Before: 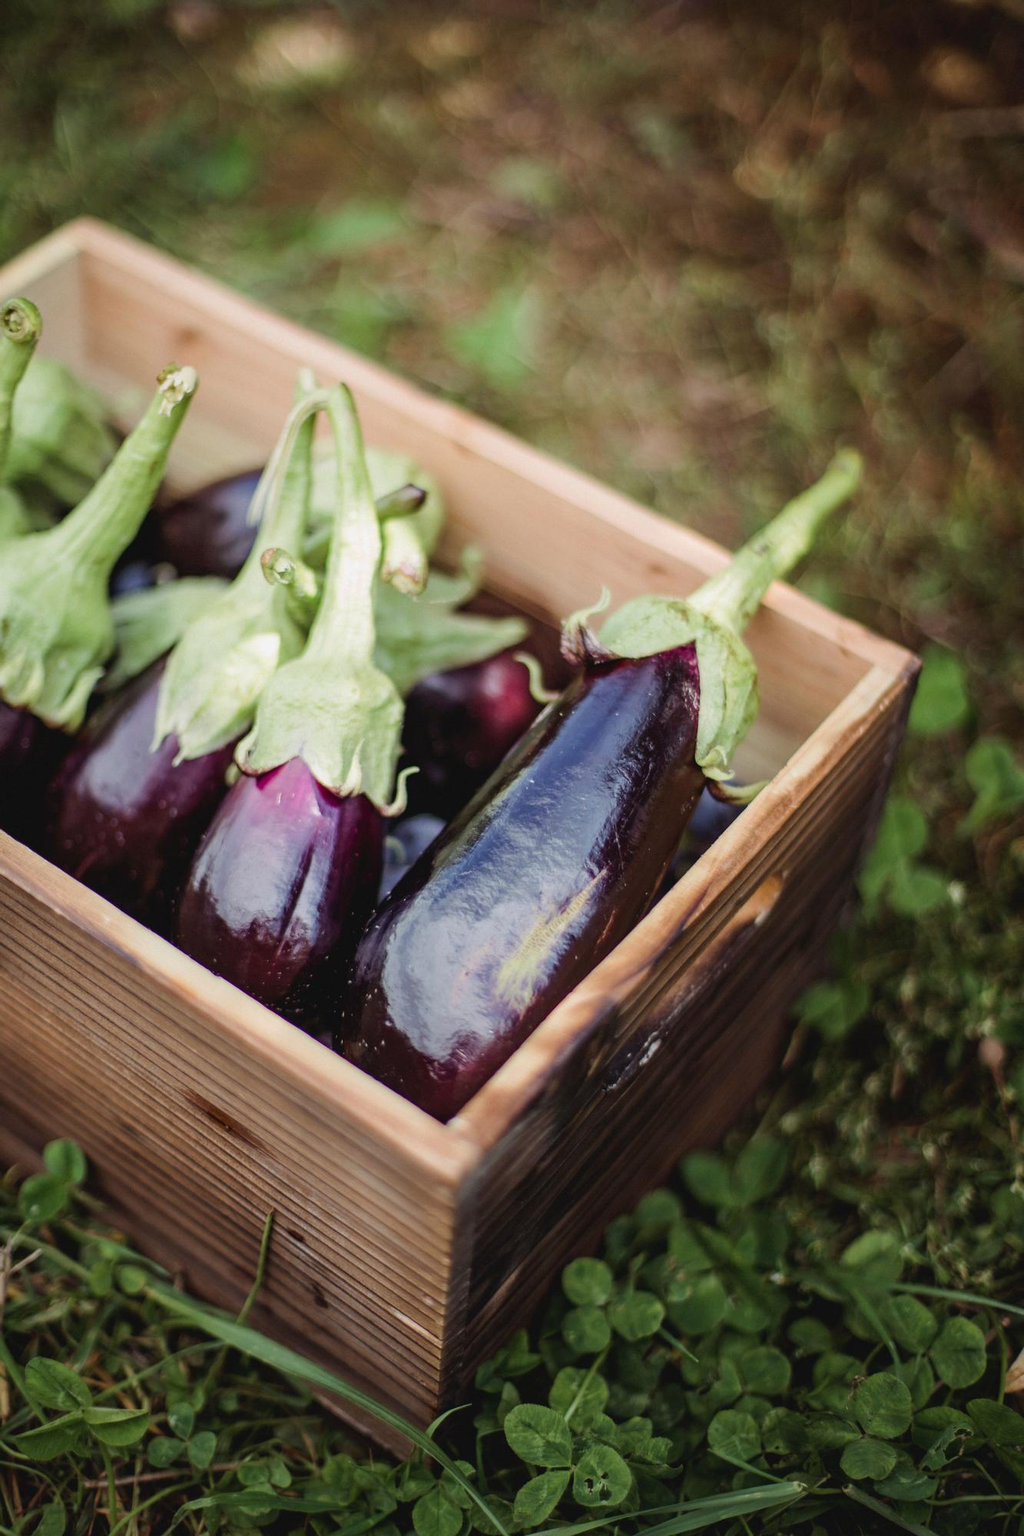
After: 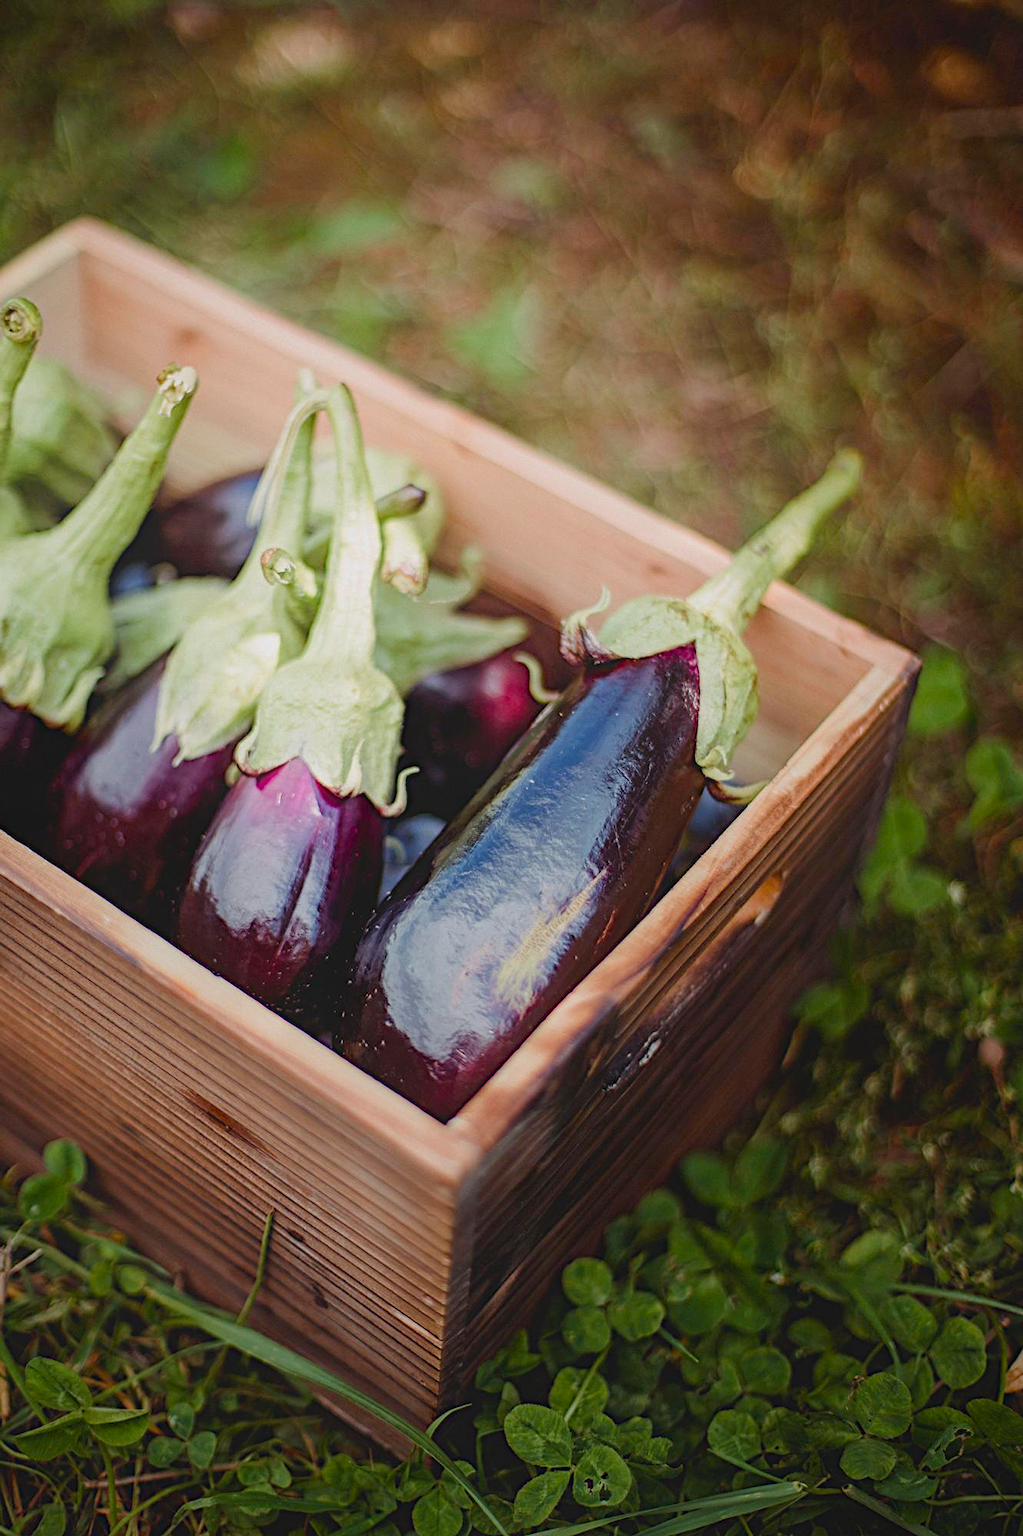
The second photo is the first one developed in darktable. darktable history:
color balance rgb "basic colorfulness: standard": perceptual saturation grading › global saturation 20%, perceptual saturation grading › highlights -25%, perceptual saturation grading › shadows 25%
color balance rgb "medium contrast": perceptual brilliance grading › highlights 20%, perceptual brilliance grading › mid-tones 10%, perceptual brilliance grading › shadows -20%
rgb primaries "nice": tint hue -2.48°, red hue -0.024, green purity 1.08, blue hue -0.112, blue purity 1.17
contrast equalizer "soft": y [[0.439, 0.44, 0.442, 0.457, 0.493, 0.498], [0.5 ×6], [0.5 ×6], [0 ×6], [0 ×6]]
diffuse or sharpen "diffusion": radius span 77, 1st order speed 50%, 2nd order speed 50%, 3rd order speed 50%, 4th order speed 50% | blend: blend mode normal, opacity 25%; mask: uniform (no mask)
diffuse or sharpen "sharpen demosaicing: AA filter": edge sensitivity 1, 1st order anisotropy 100%, 2nd order anisotropy 100%, 3rd order anisotropy 100%, 4th order anisotropy 100%, 1st order speed -25%, 2nd order speed -25%, 3rd order speed -25%, 4th order speed -25%
haze removal: strength -0.1, adaptive false
